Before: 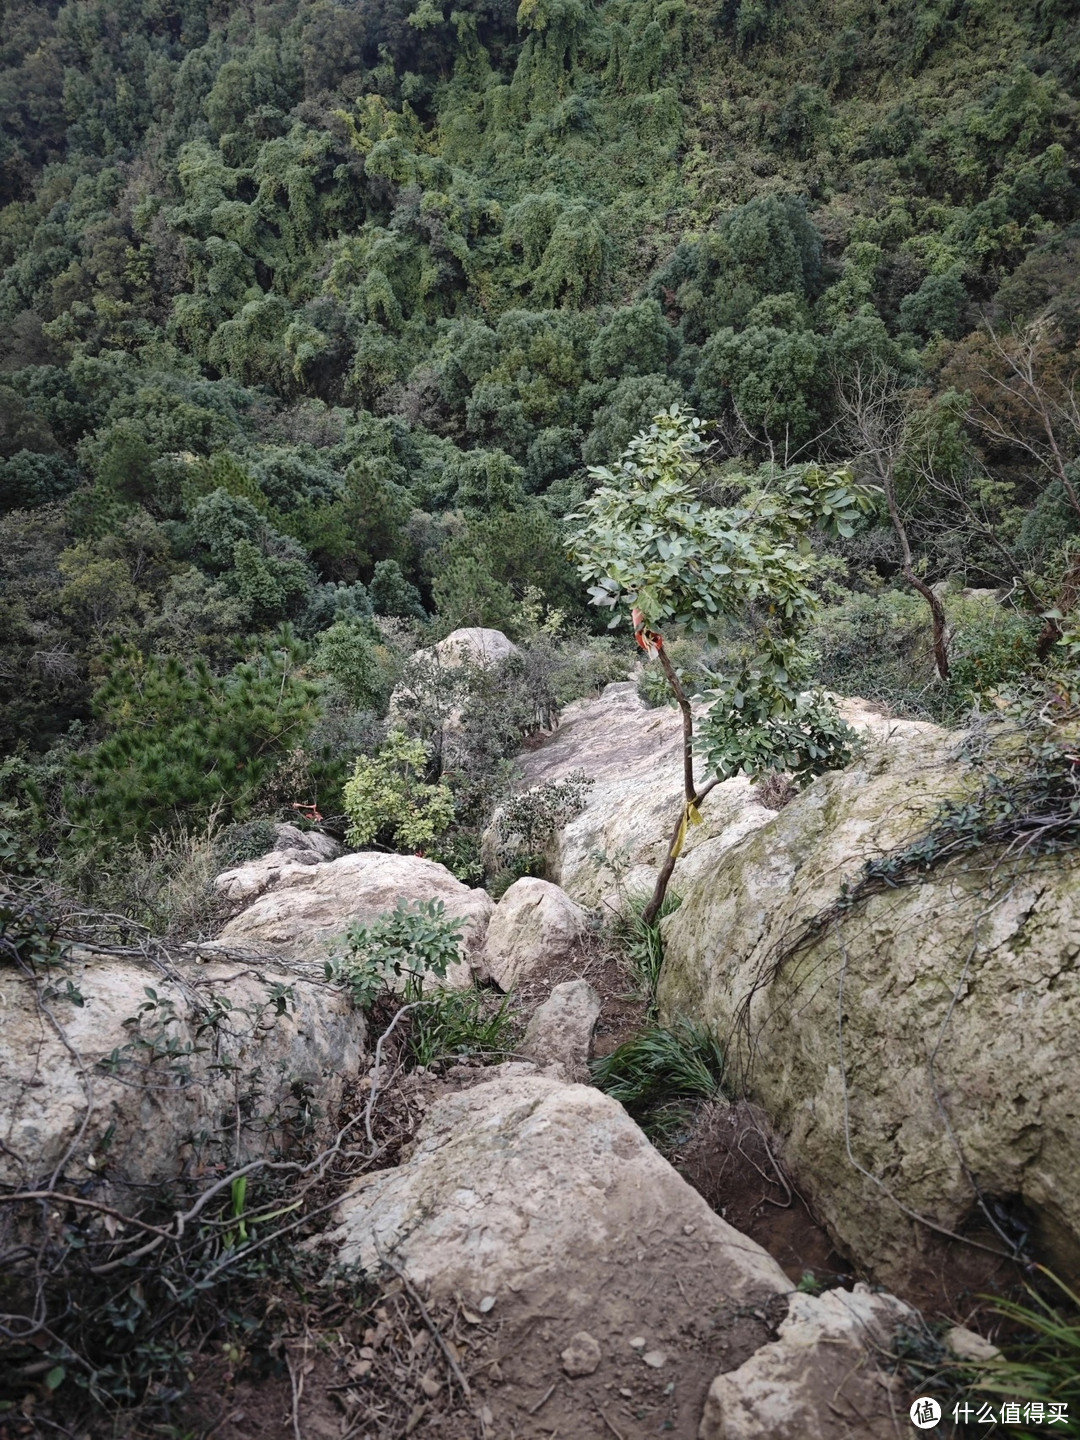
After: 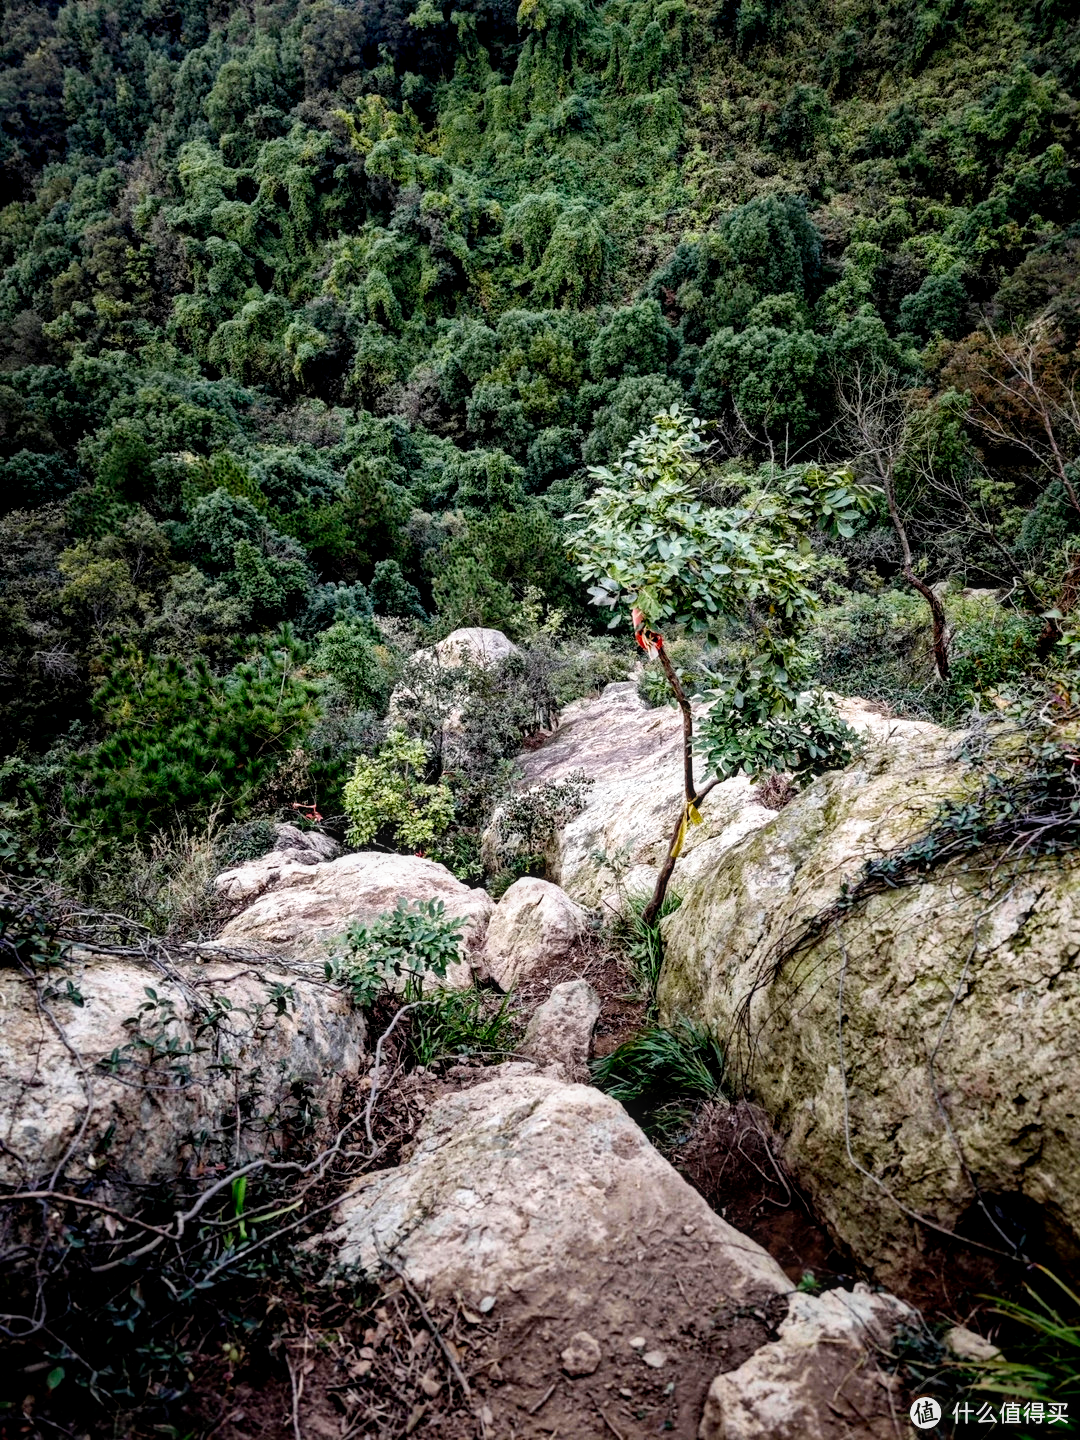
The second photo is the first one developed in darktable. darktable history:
filmic rgb: black relative exposure -5.5 EV, white relative exposure 2.5 EV, threshold 3 EV, target black luminance 0%, hardness 4.51, latitude 67.35%, contrast 1.453, shadows ↔ highlights balance -3.52%, preserve chrominance no, color science v4 (2020), contrast in shadows soft, enable highlight reconstruction true
local contrast: on, module defaults
